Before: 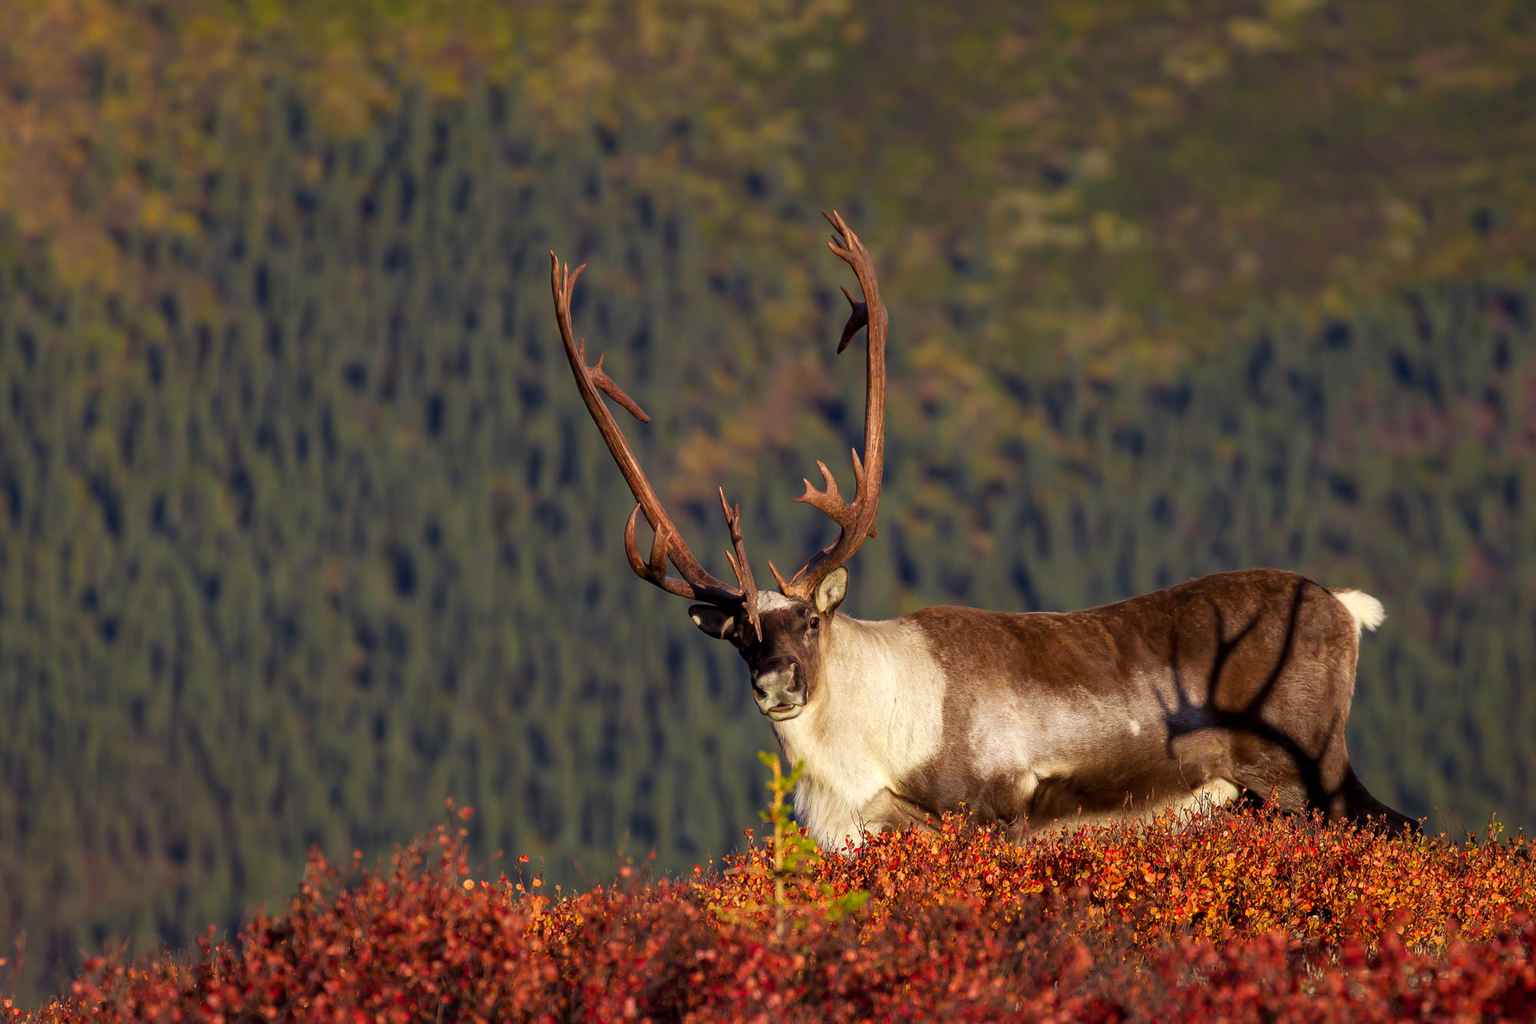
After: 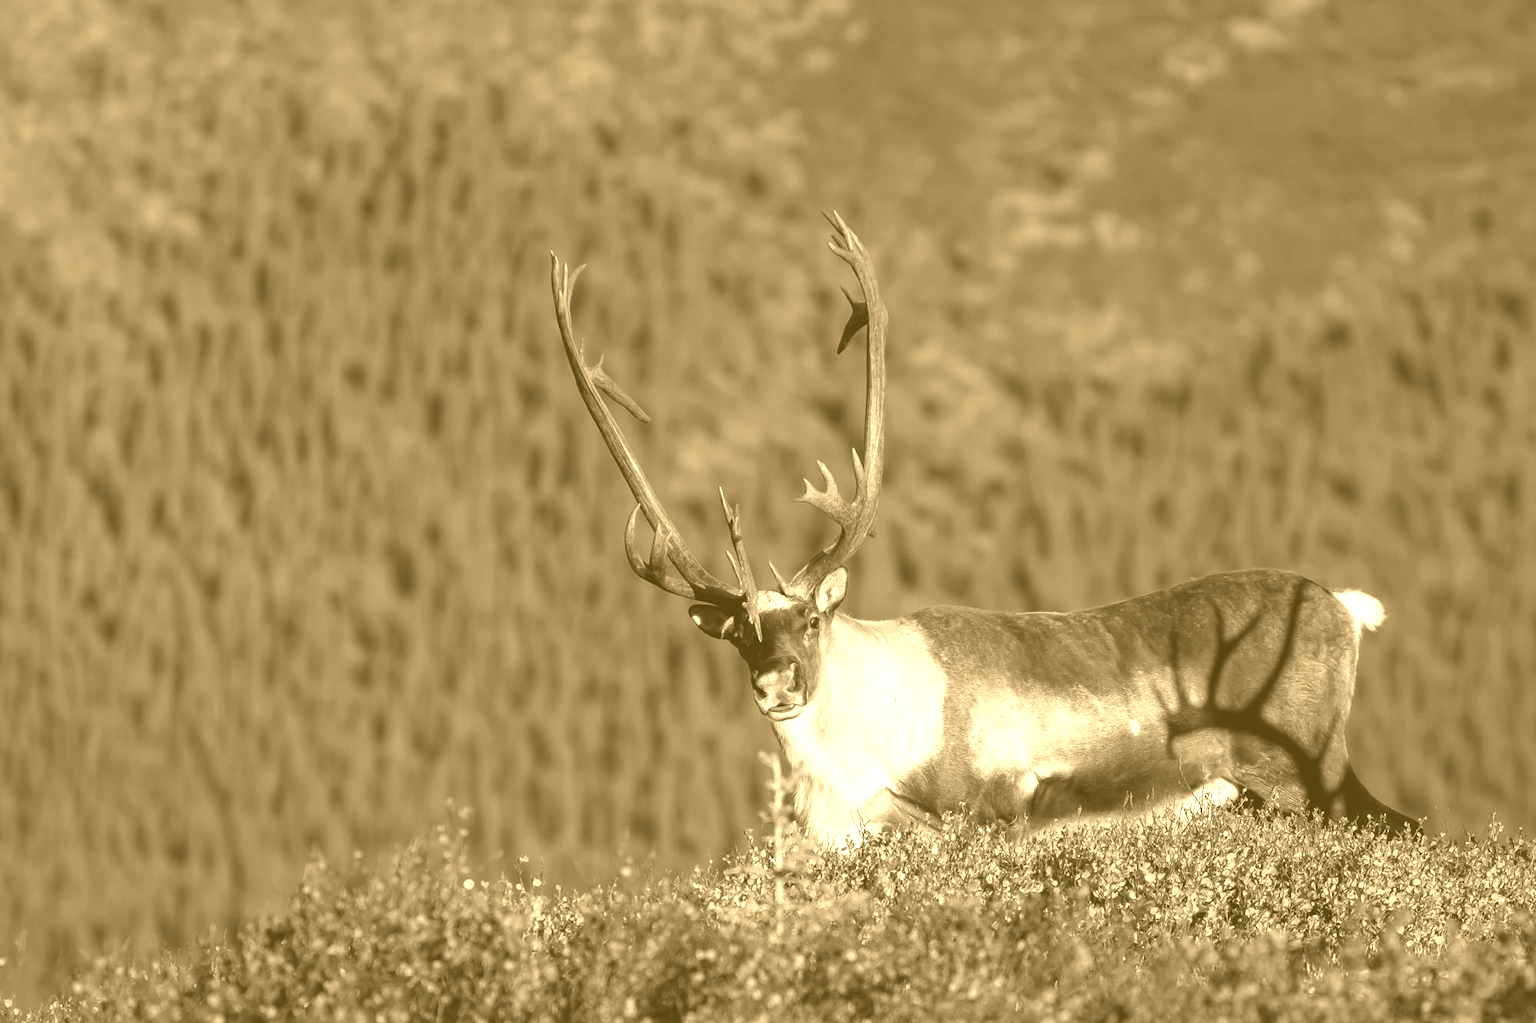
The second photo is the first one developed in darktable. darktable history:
color correction: highlights a* 3.12, highlights b* -1.55, shadows a* -0.101, shadows b* 2.52, saturation 0.98
tone equalizer: -8 EV -0.002 EV, -7 EV 0.005 EV, -6 EV -0.009 EV, -5 EV 0.011 EV, -4 EV -0.012 EV, -3 EV 0.007 EV, -2 EV -0.062 EV, -1 EV -0.293 EV, +0 EV -0.582 EV, smoothing diameter 2%, edges refinement/feathering 20, mask exposure compensation -1.57 EV, filter diffusion 5
colorize: hue 36°, source mix 100%
